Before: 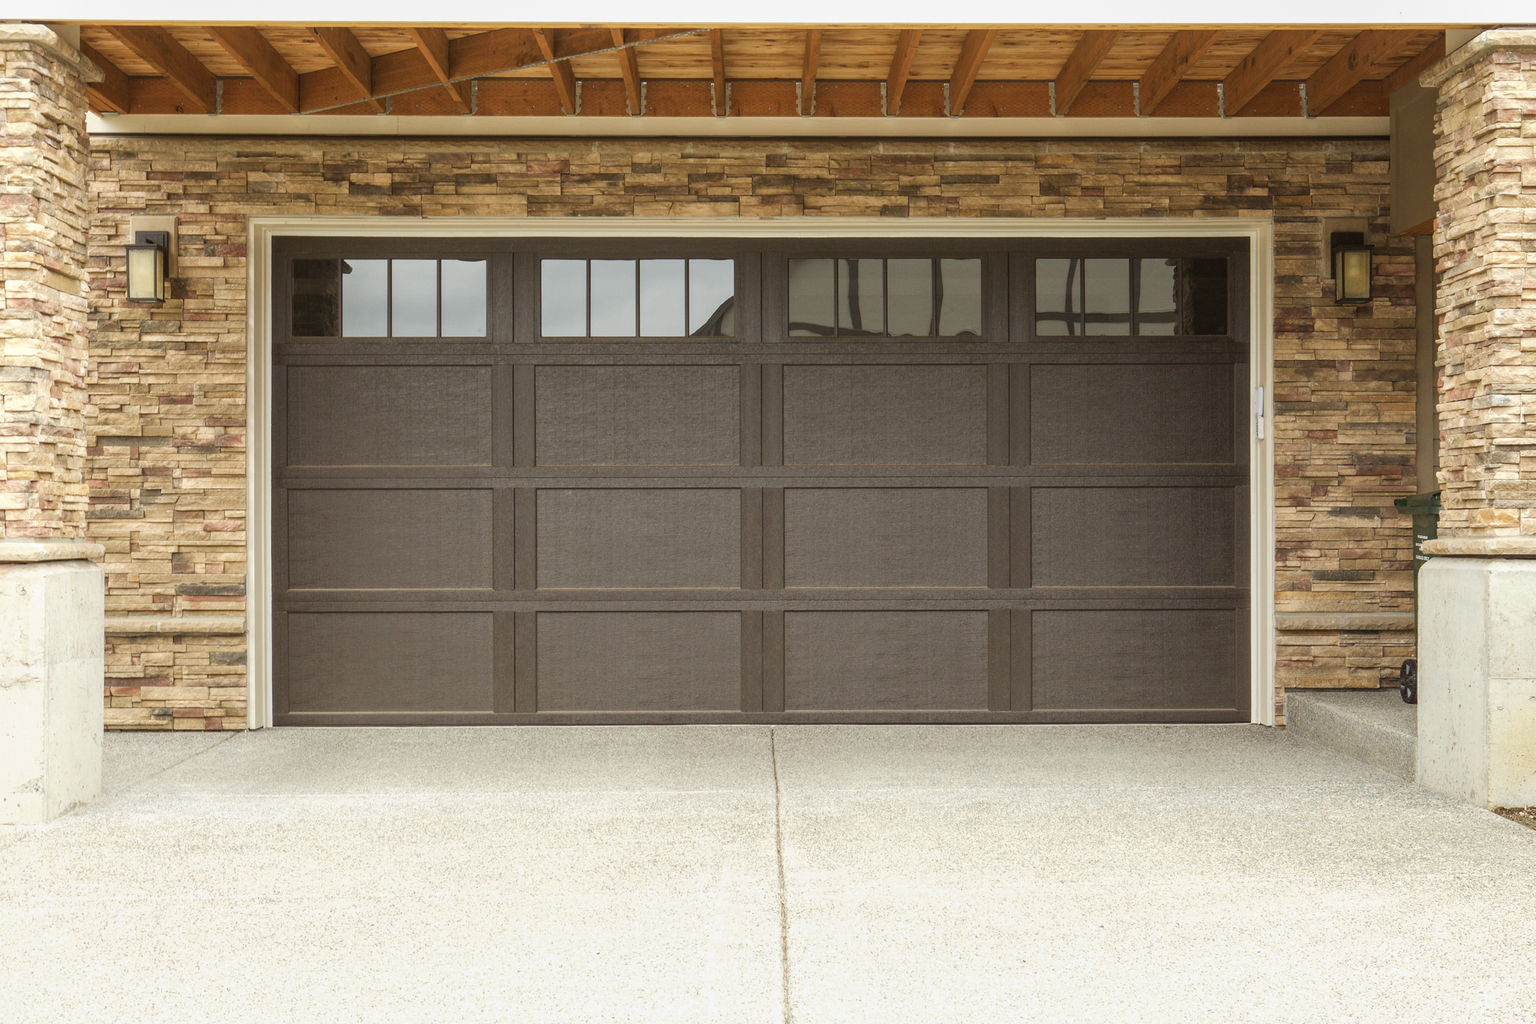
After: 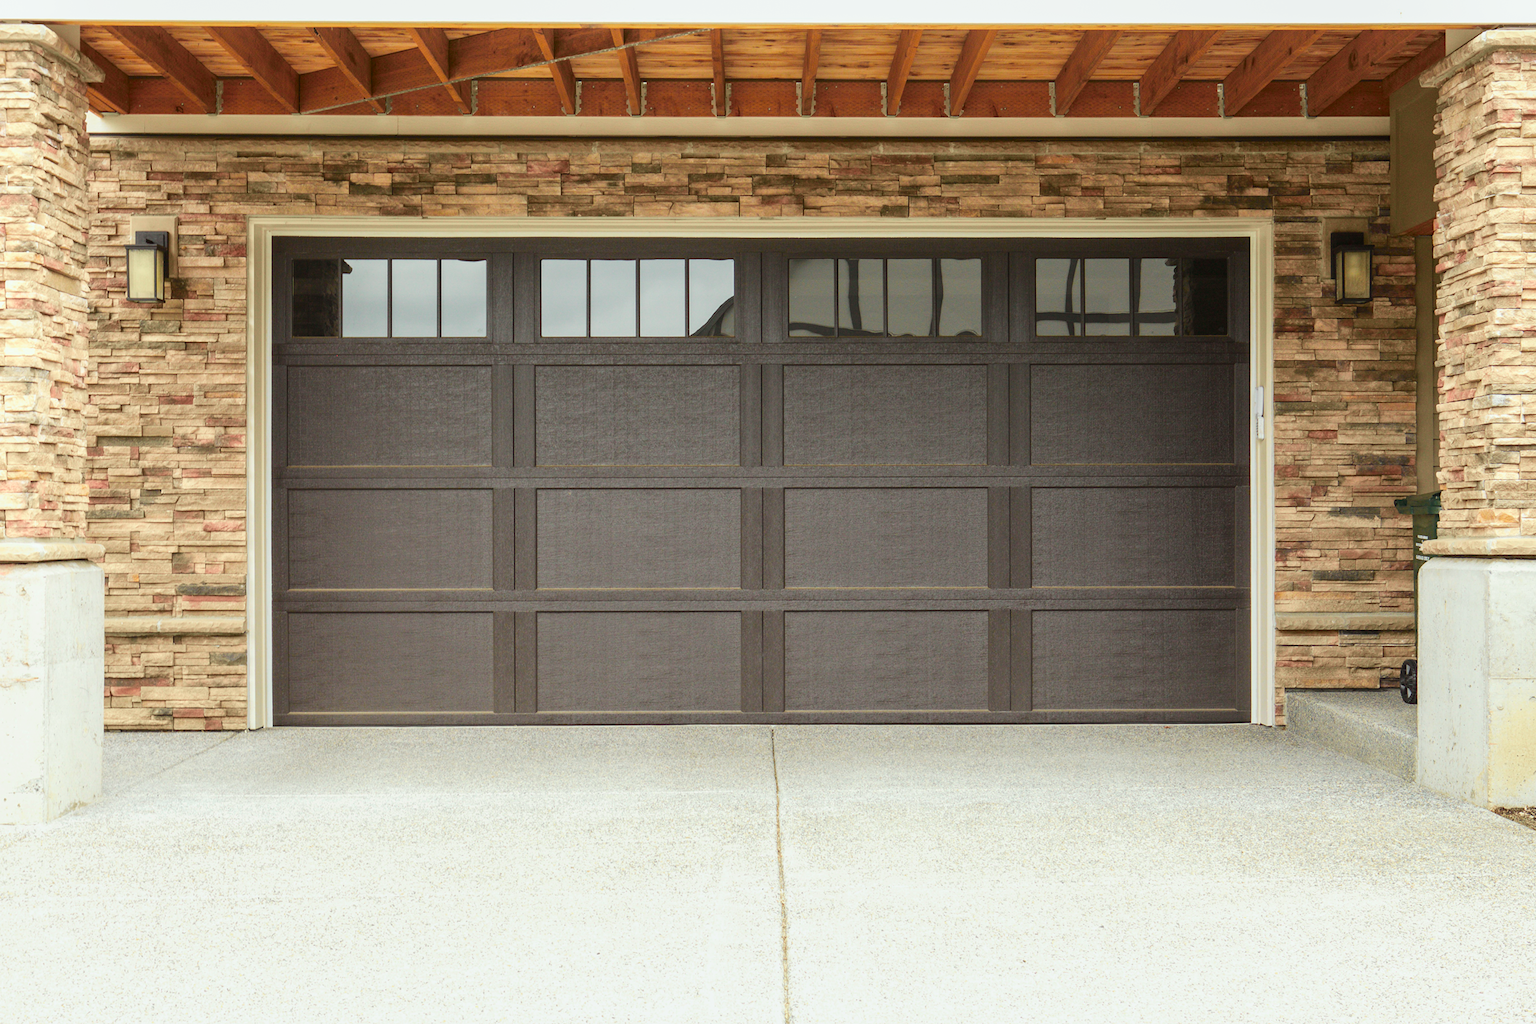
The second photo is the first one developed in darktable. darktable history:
tone curve: curves: ch0 [(0, 0.003) (0.056, 0.041) (0.211, 0.187) (0.482, 0.519) (0.836, 0.864) (0.997, 0.984)]; ch1 [(0, 0) (0.276, 0.206) (0.393, 0.364) (0.482, 0.471) (0.506, 0.5) (0.523, 0.523) (0.572, 0.604) (0.635, 0.665) (0.695, 0.759) (1, 1)]; ch2 [(0, 0) (0.438, 0.456) (0.473, 0.47) (0.503, 0.503) (0.536, 0.527) (0.562, 0.584) (0.612, 0.61) (0.679, 0.72) (1, 1)], color space Lab, independent channels, preserve colors none
